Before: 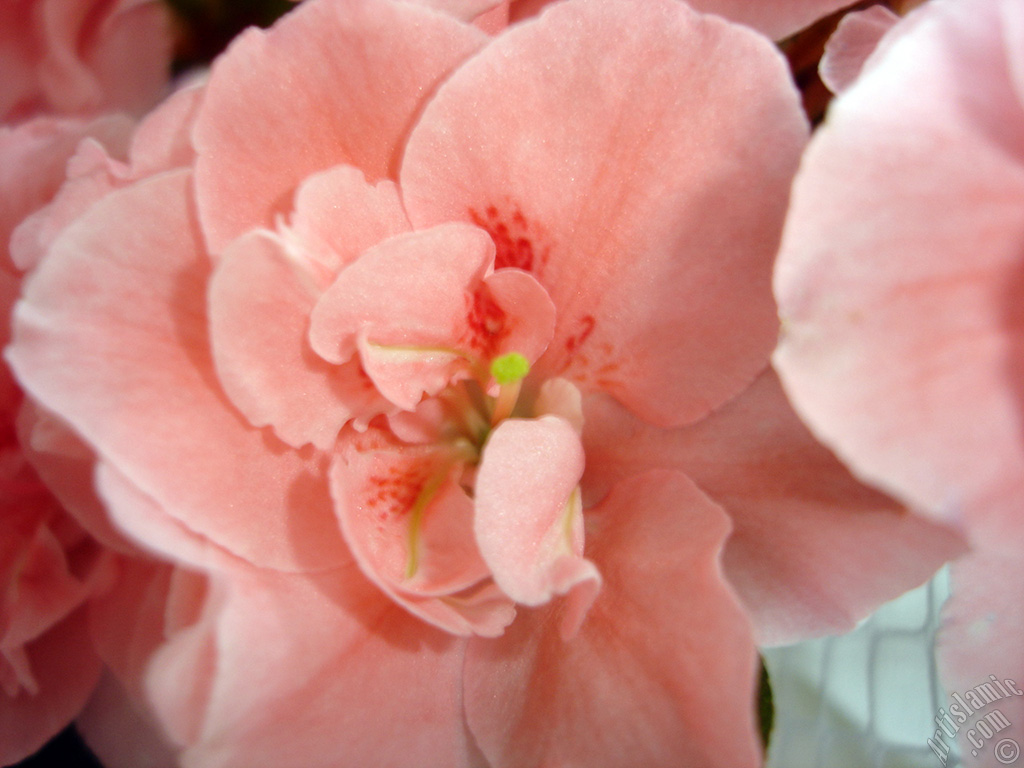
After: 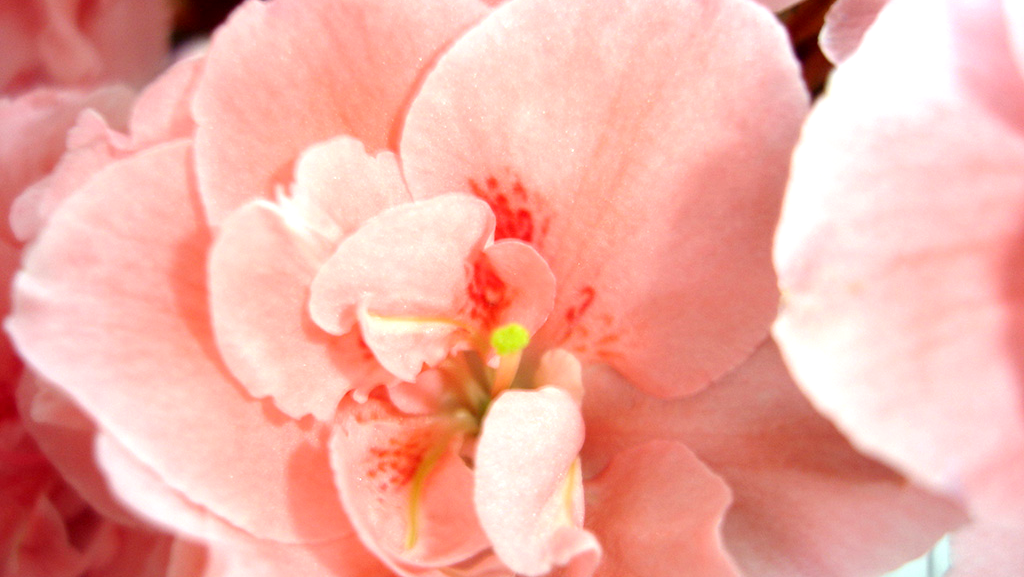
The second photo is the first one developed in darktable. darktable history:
exposure: black level correction 0.001, exposure 0.673 EV, compensate highlight preservation false
crop: top 3.782%, bottom 21.028%
